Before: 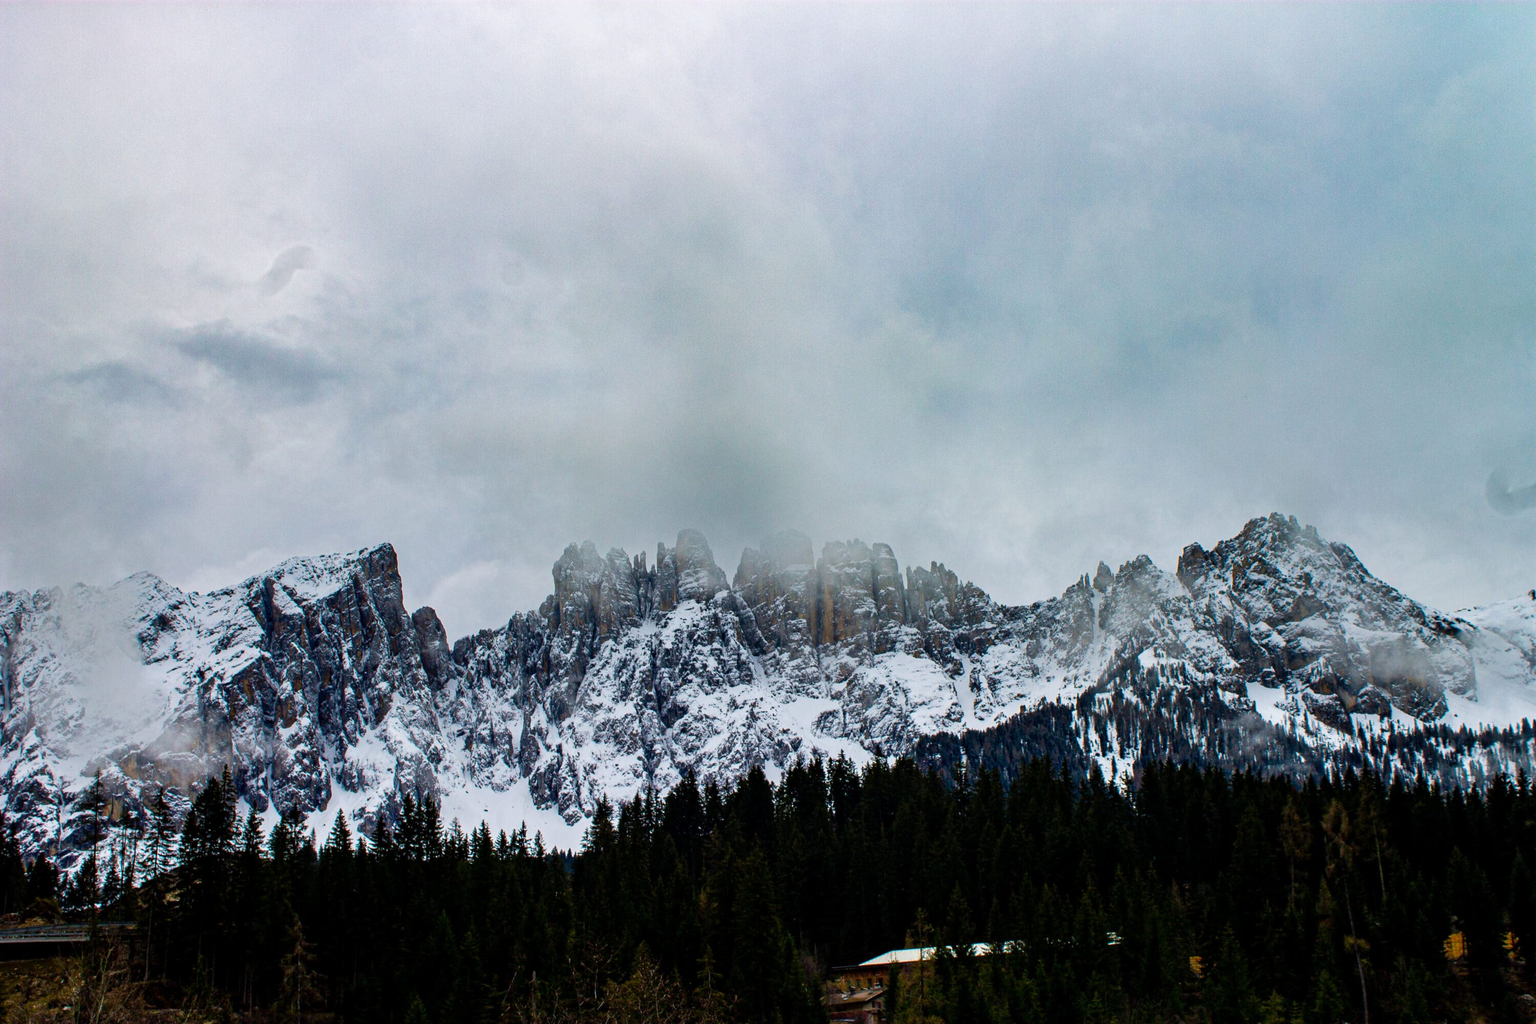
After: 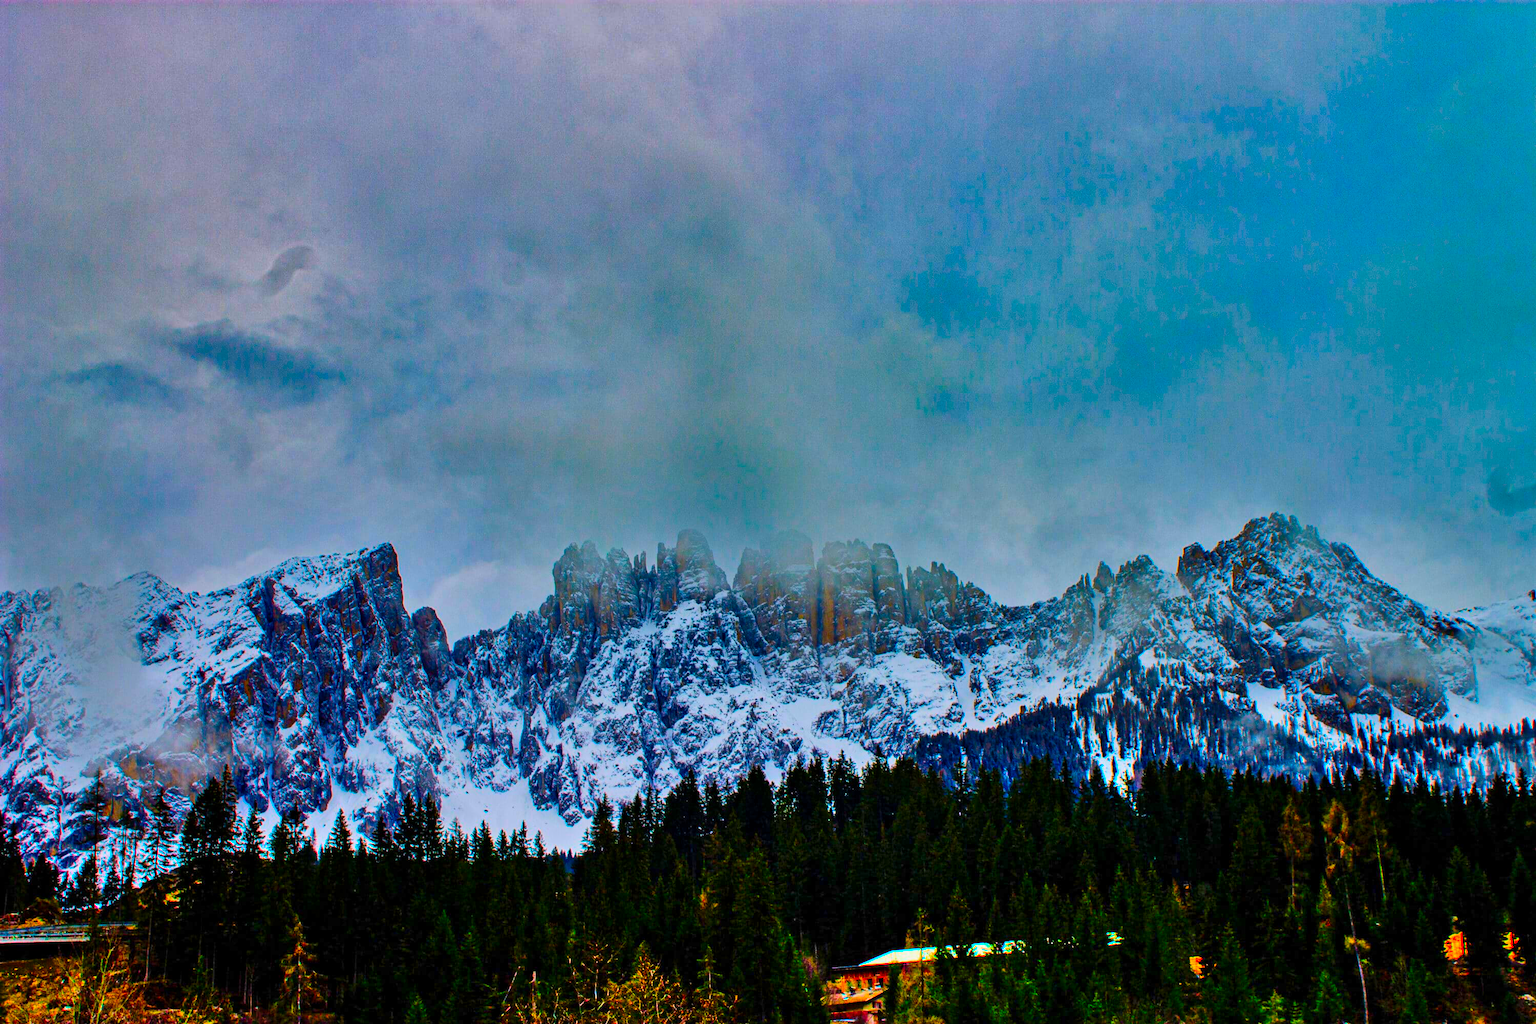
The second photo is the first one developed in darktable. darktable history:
color correction: saturation 2.15
shadows and highlights: shadows 80.73, white point adjustment -9.07, highlights -61.46, soften with gaussian
color balance rgb: perceptual saturation grading › global saturation 20%, global vibrance 20%
